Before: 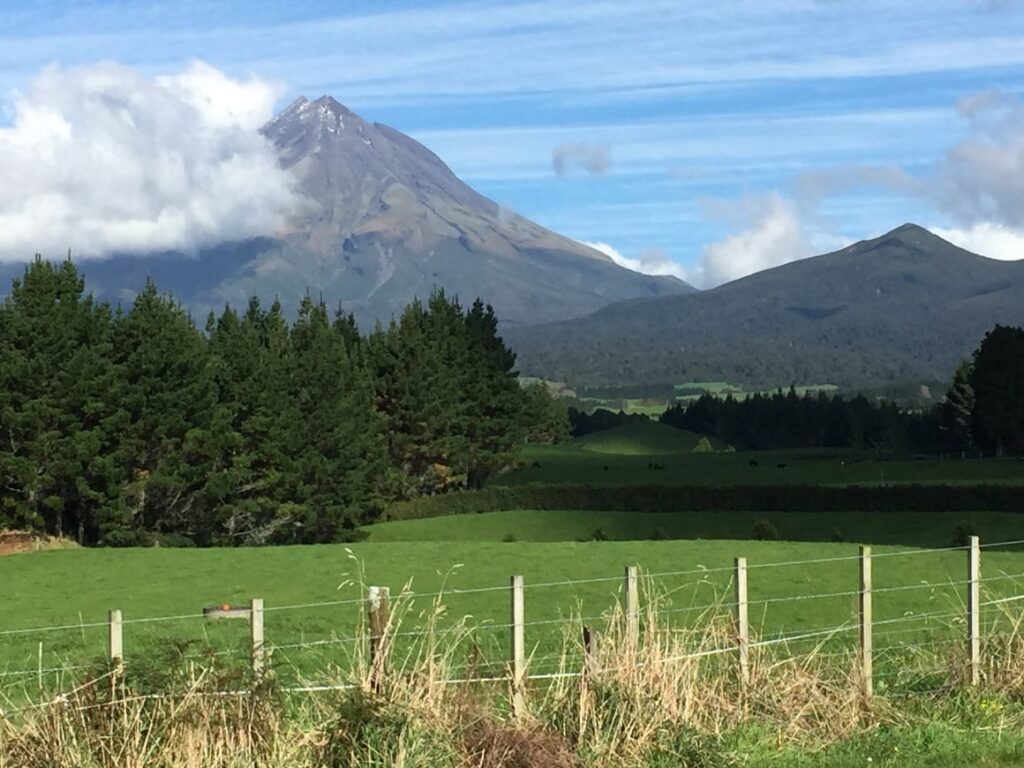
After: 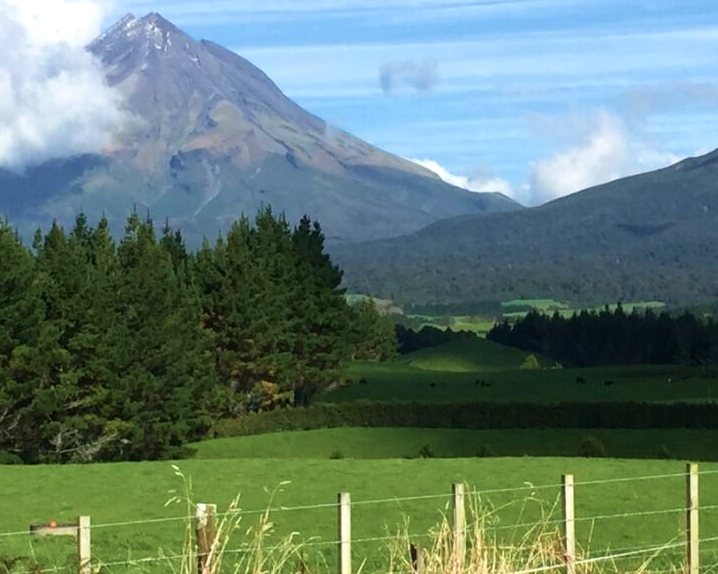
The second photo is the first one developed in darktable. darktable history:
crop and rotate: left 16.916%, top 10.838%, right 12.93%, bottom 14.393%
shadows and highlights: shadows -12.17, white point adjustment 3.85, highlights 26.93
velvia: strength 44.83%
